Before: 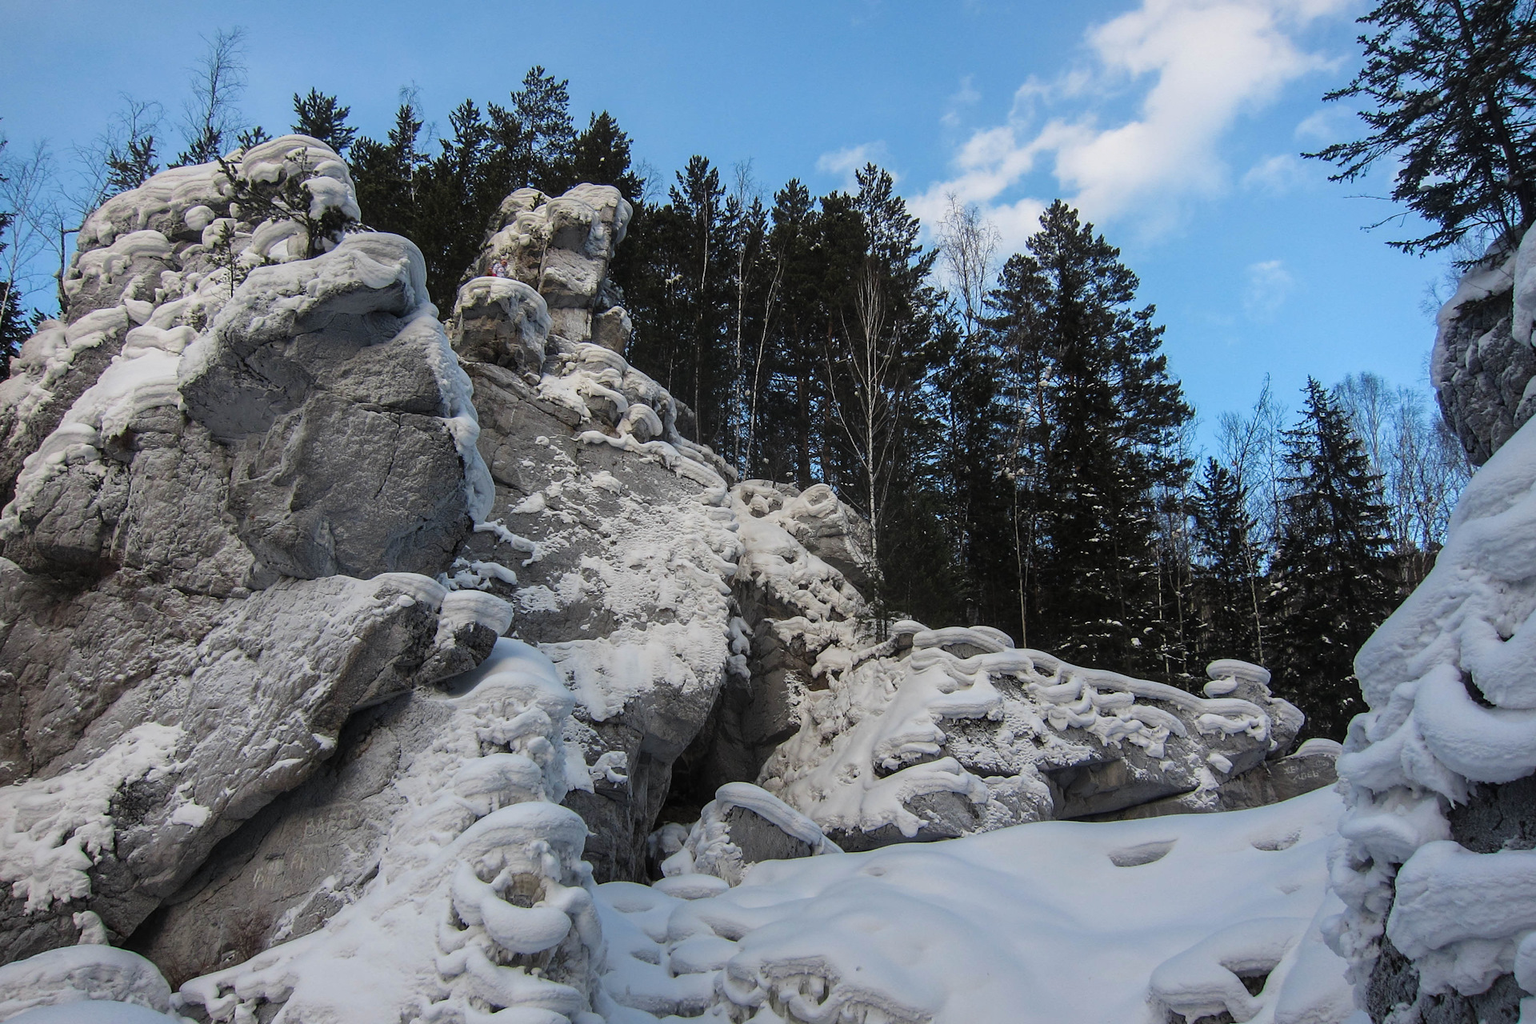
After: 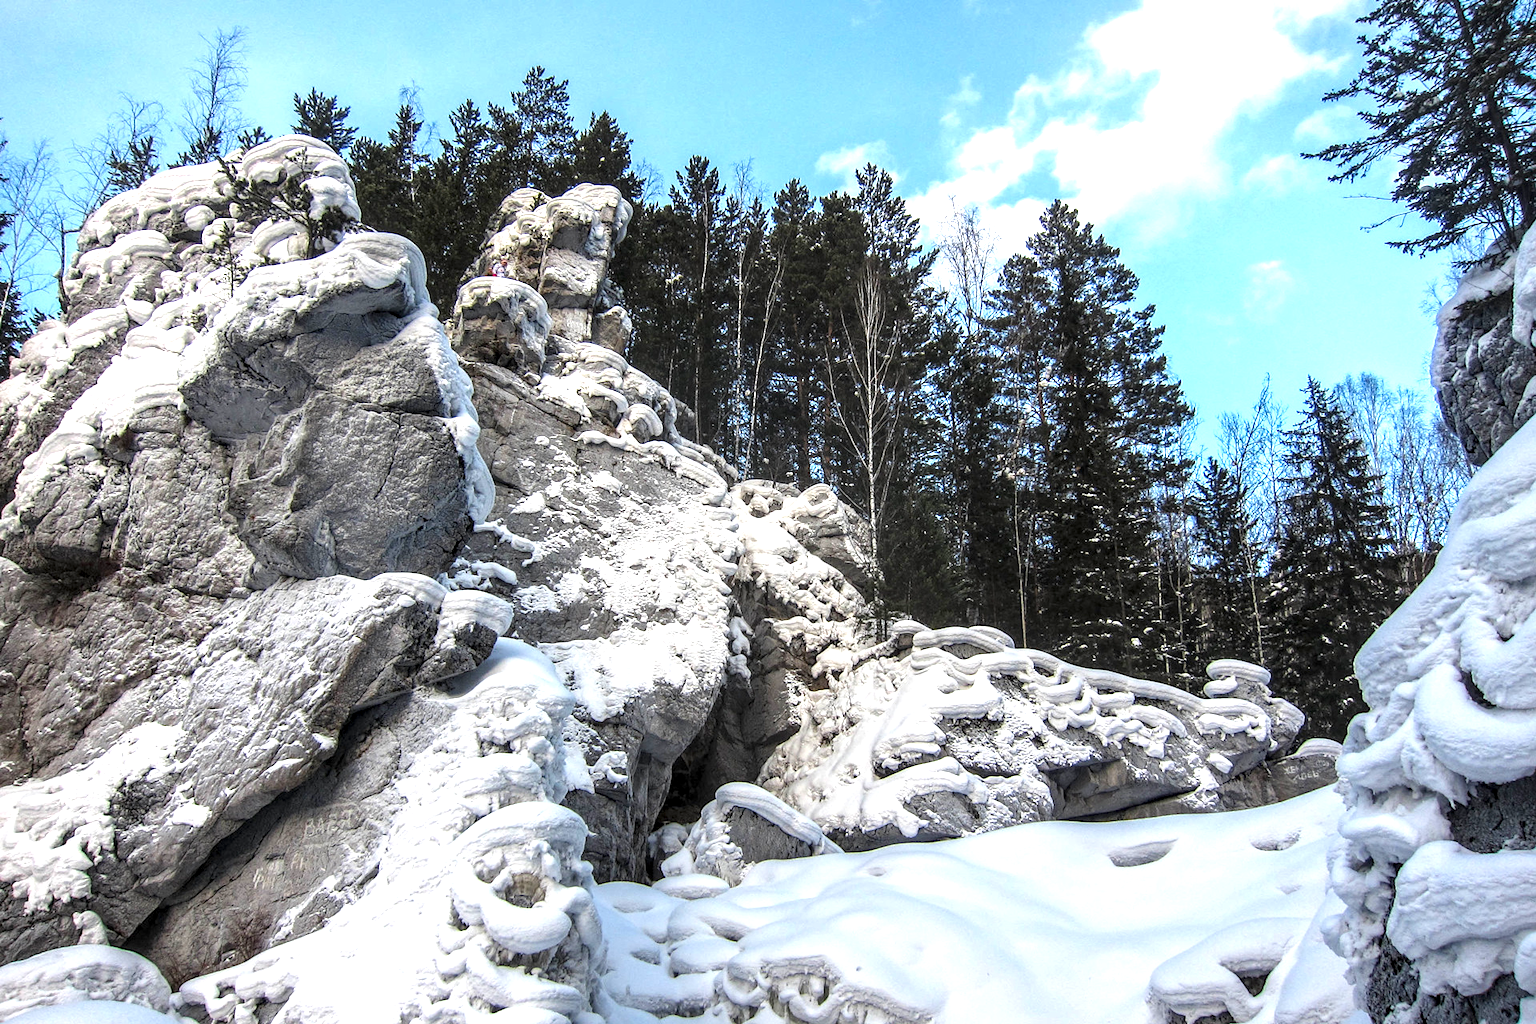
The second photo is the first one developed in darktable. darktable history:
exposure: black level correction 0, exposure 1.2 EV, compensate highlight preservation false
local contrast: detail 150%
